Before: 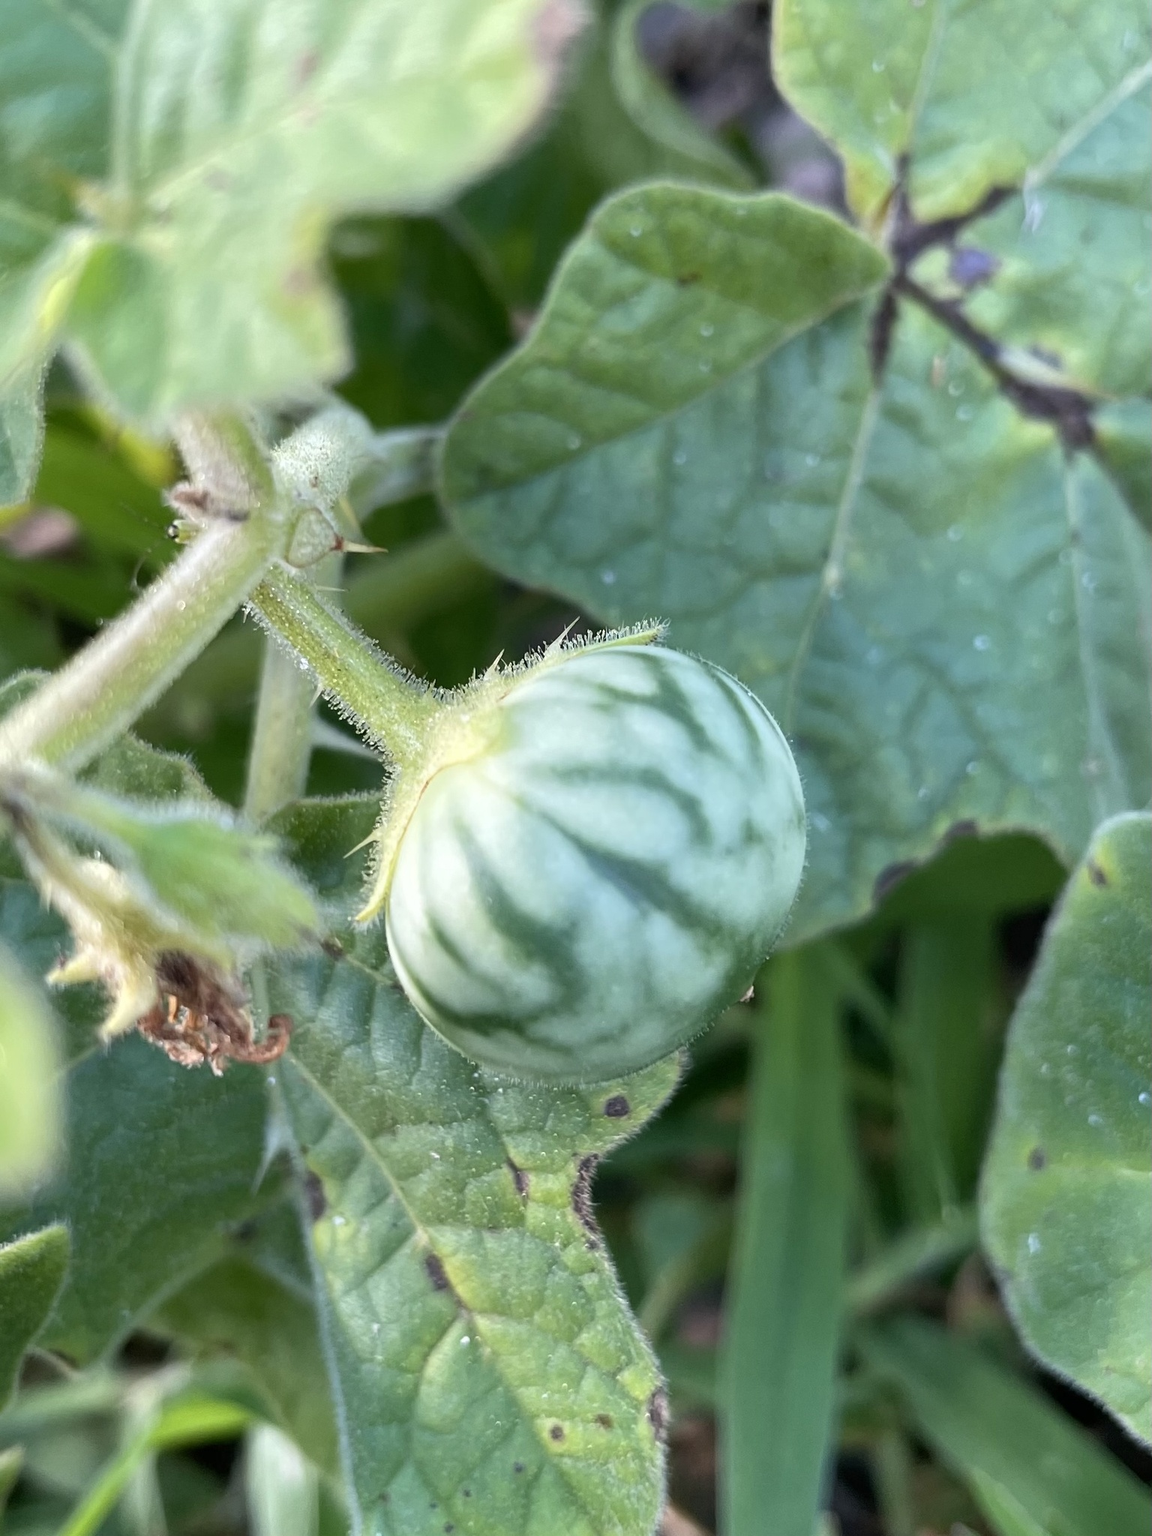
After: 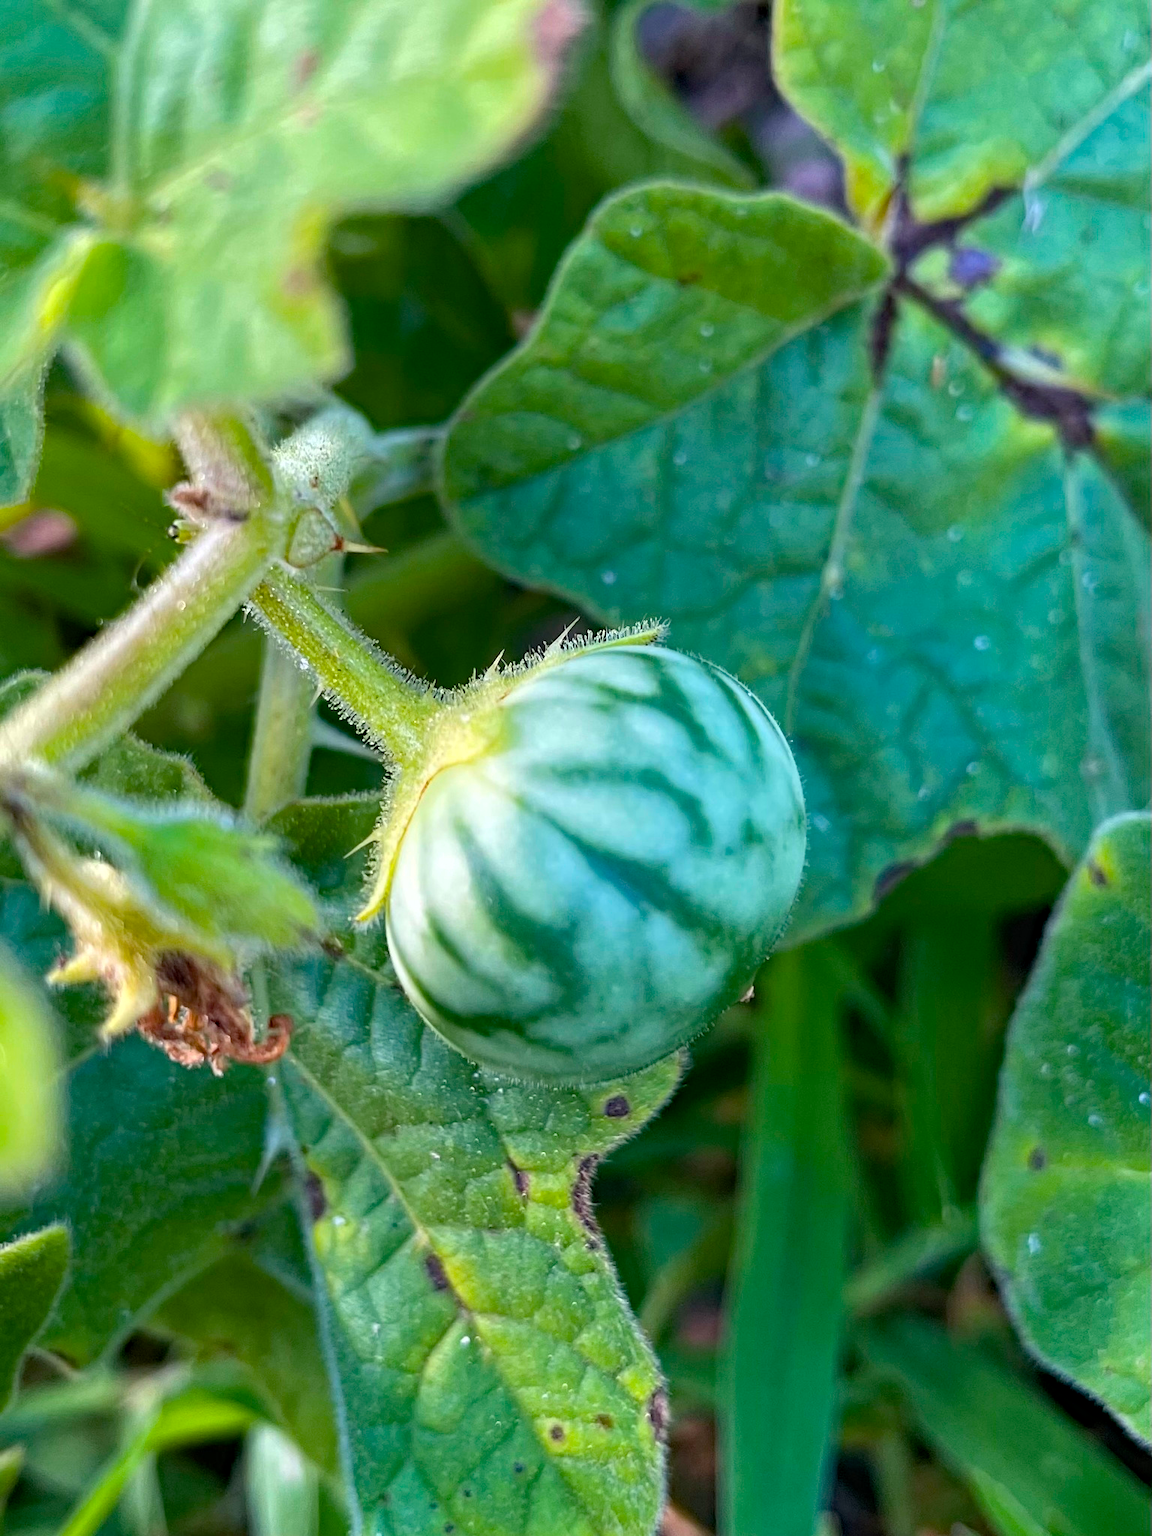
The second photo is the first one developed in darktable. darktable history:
color balance rgb: perceptual saturation grading › global saturation 20%, global vibrance 20%
tone equalizer: on, module defaults
haze removal: strength 0.4, distance 0.22, compatibility mode true, adaptive false
